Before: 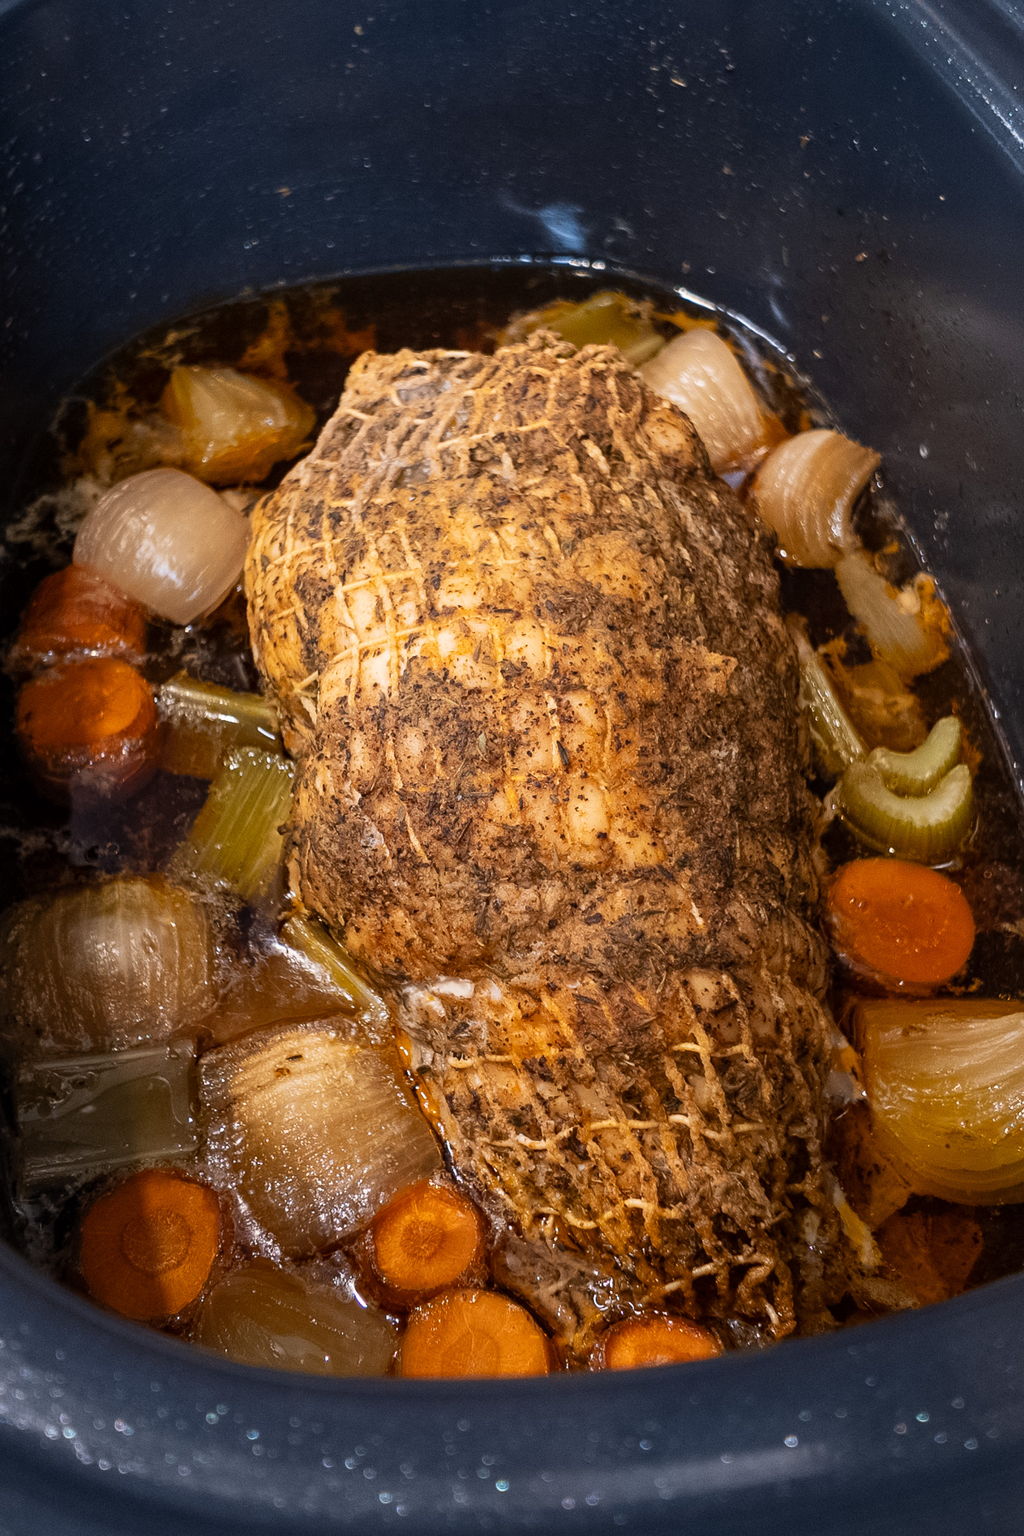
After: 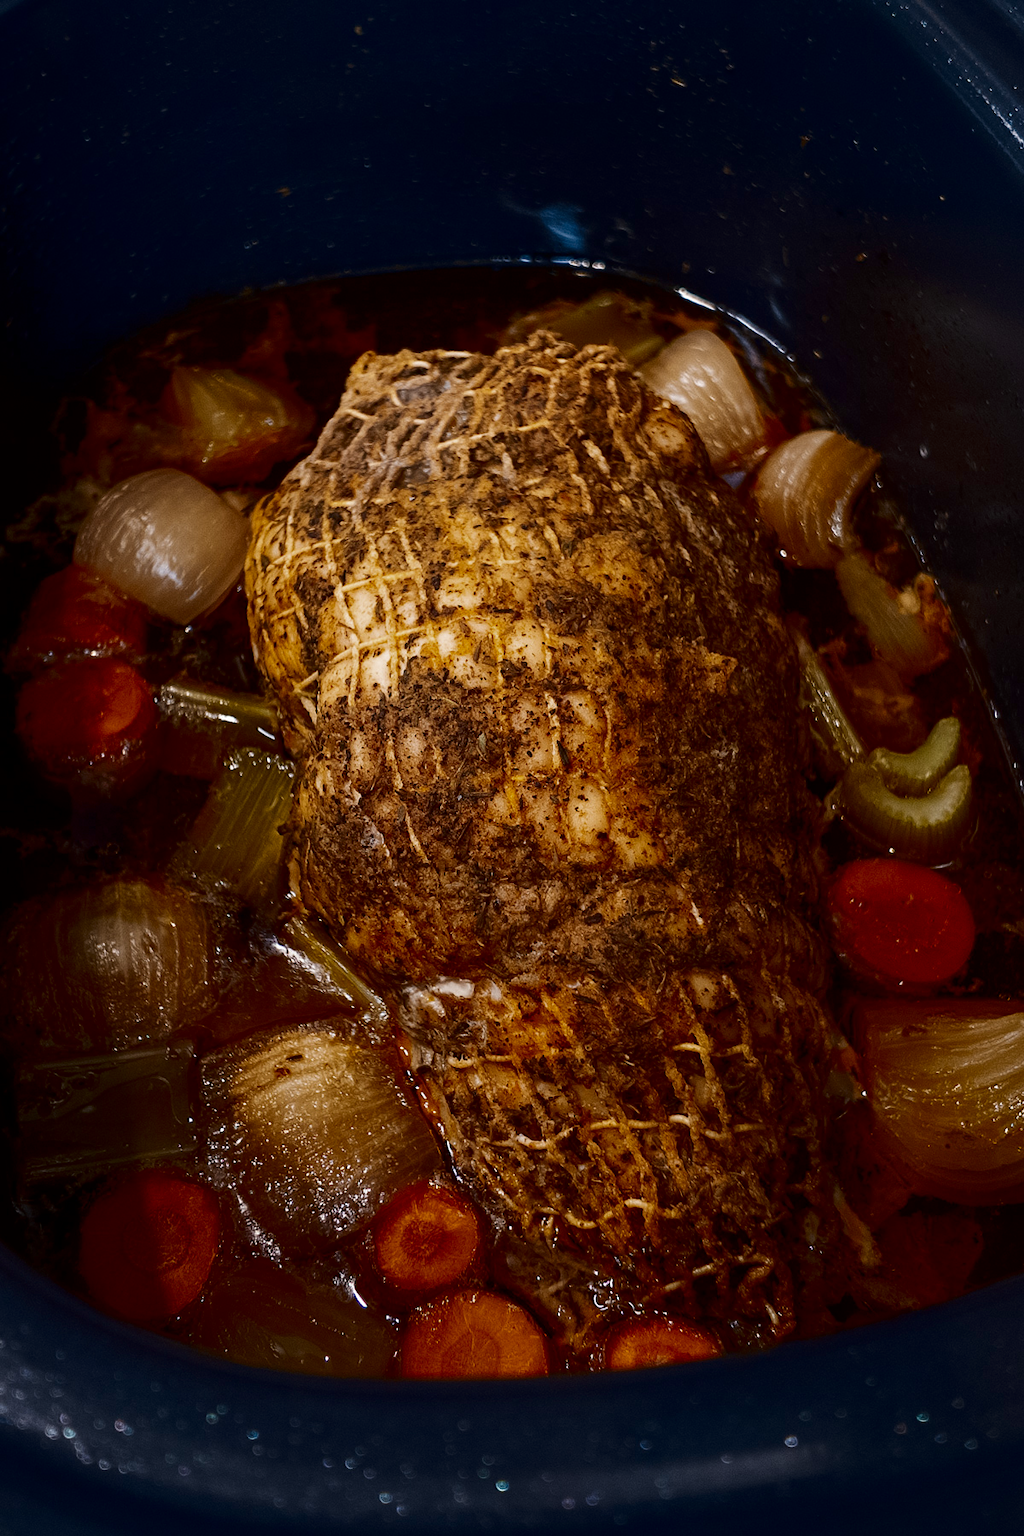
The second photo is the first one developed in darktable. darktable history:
contrast brightness saturation: brightness -0.539
